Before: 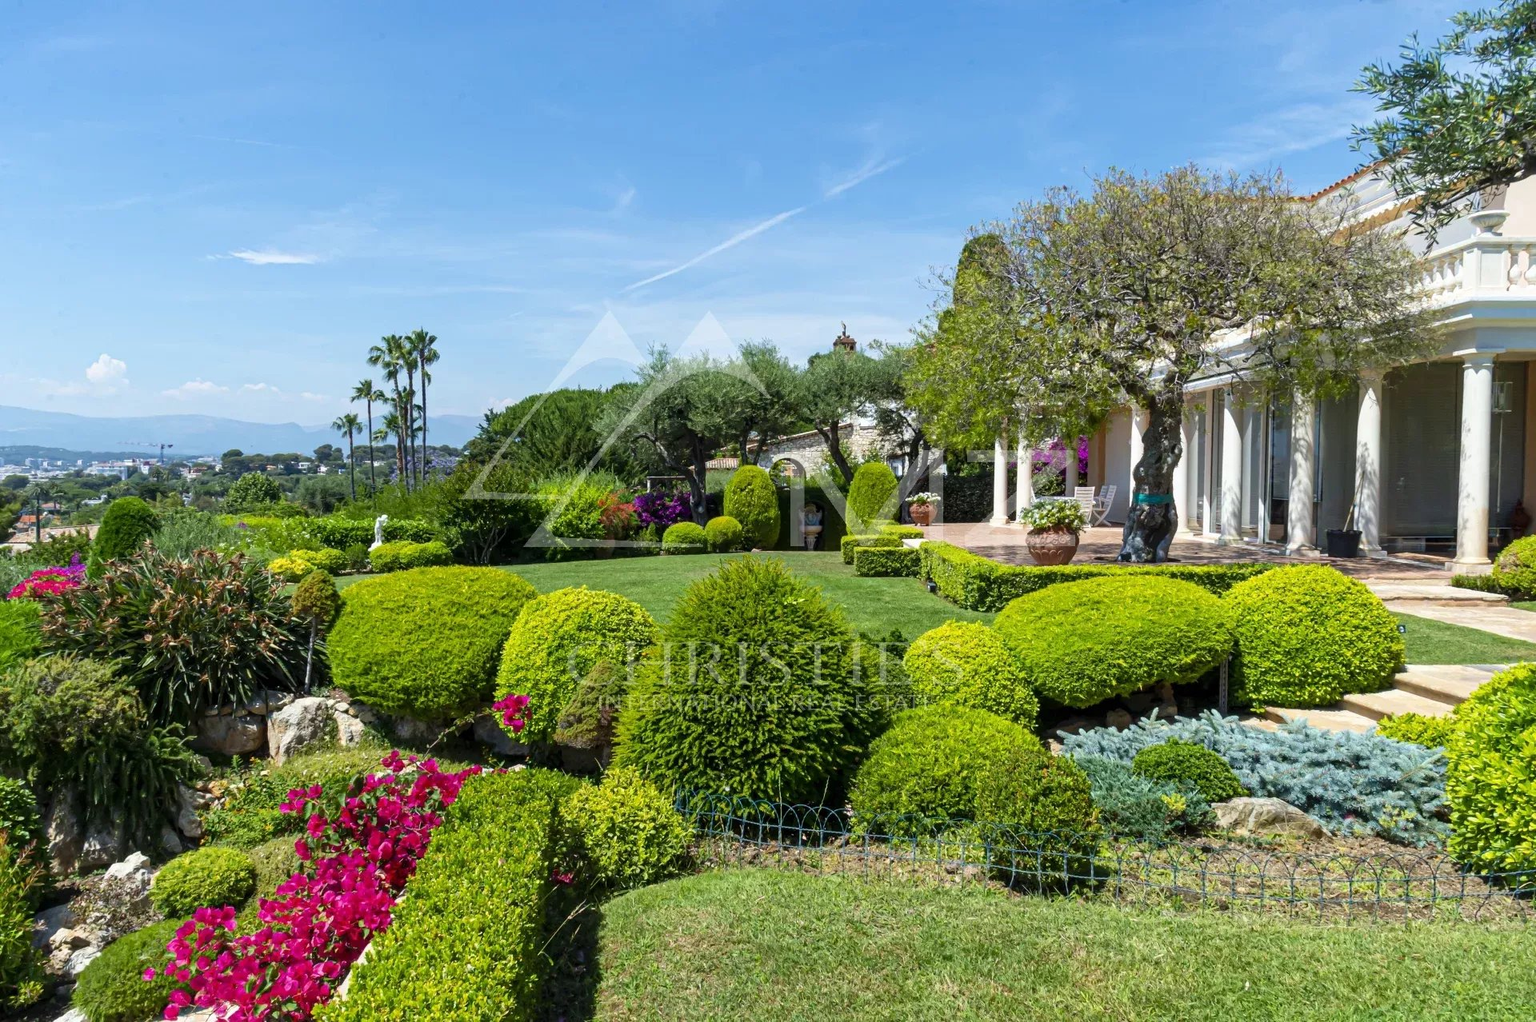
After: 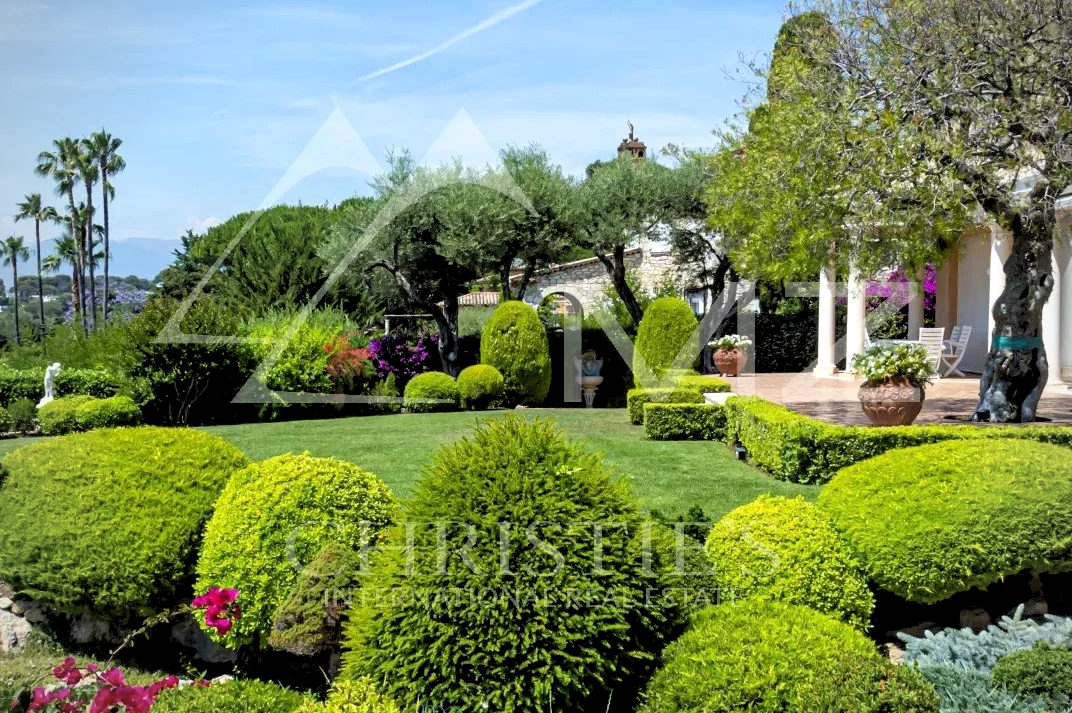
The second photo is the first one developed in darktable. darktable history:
crop and rotate: left 22.13%, top 22.054%, right 22.026%, bottom 22.102%
vignetting: fall-off radius 63.6%
rgb levels: levels [[0.013, 0.434, 0.89], [0, 0.5, 1], [0, 0.5, 1]]
